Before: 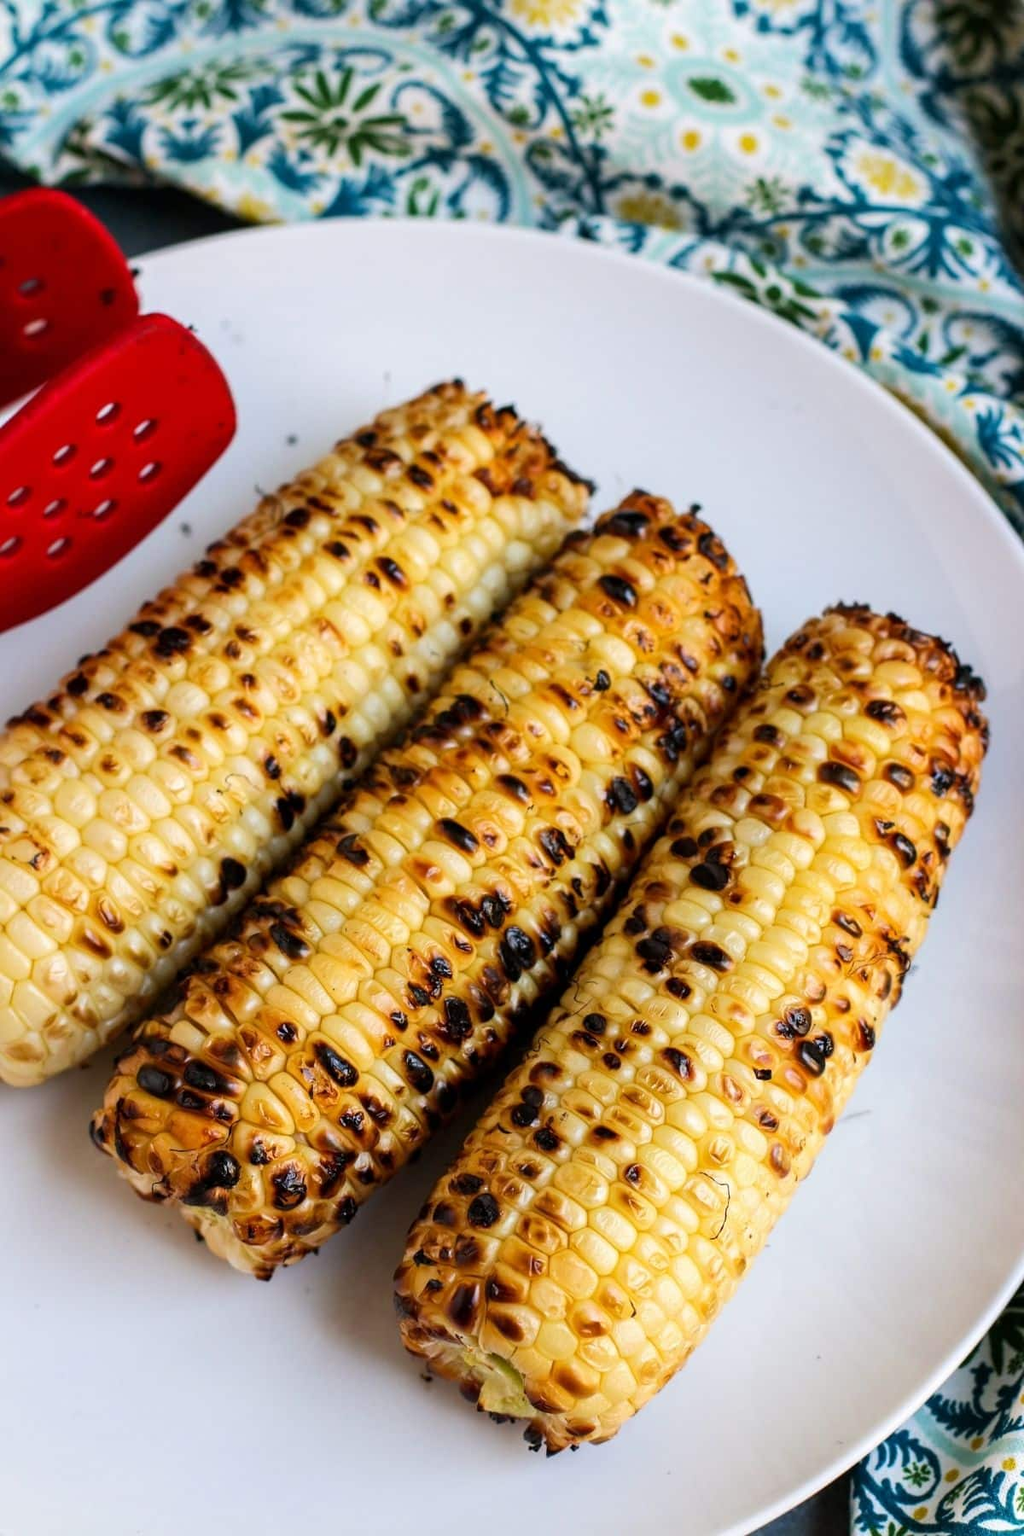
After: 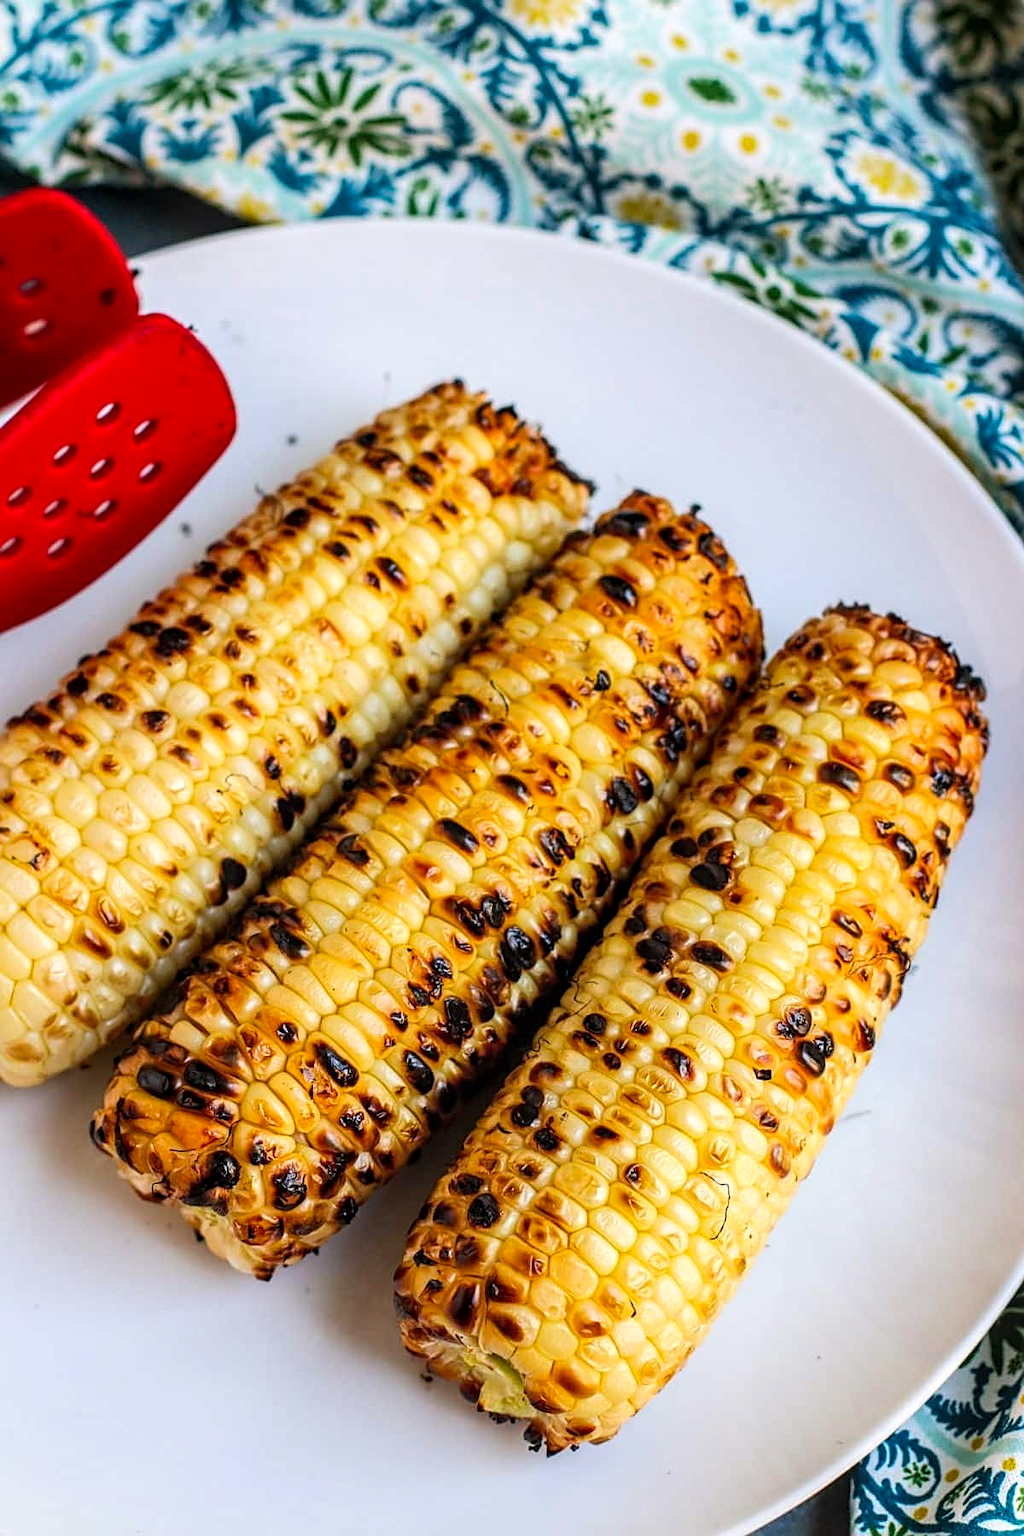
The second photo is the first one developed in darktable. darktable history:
local contrast: on, module defaults
contrast brightness saturation: contrast 0.074, brightness 0.072, saturation 0.182
sharpen: on, module defaults
